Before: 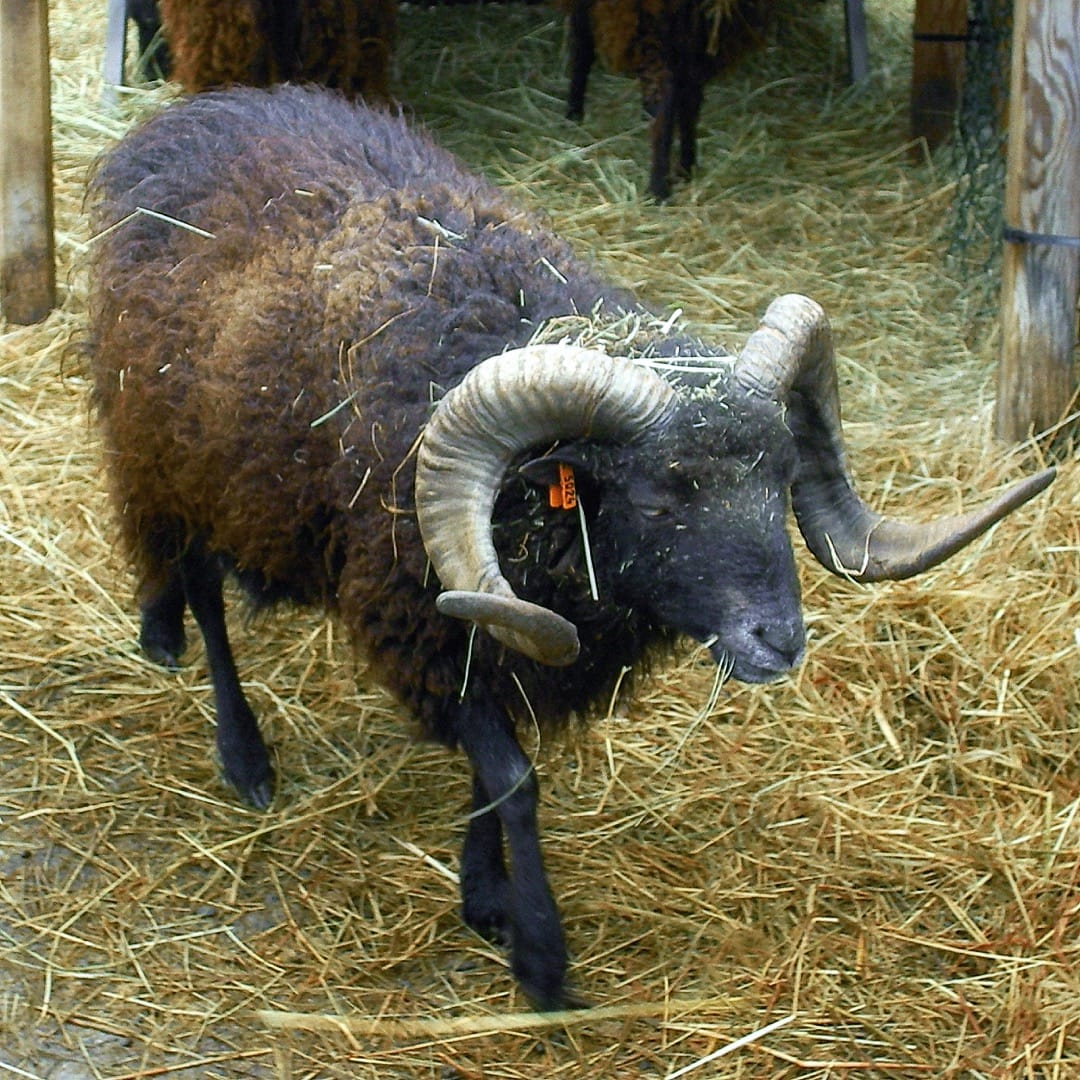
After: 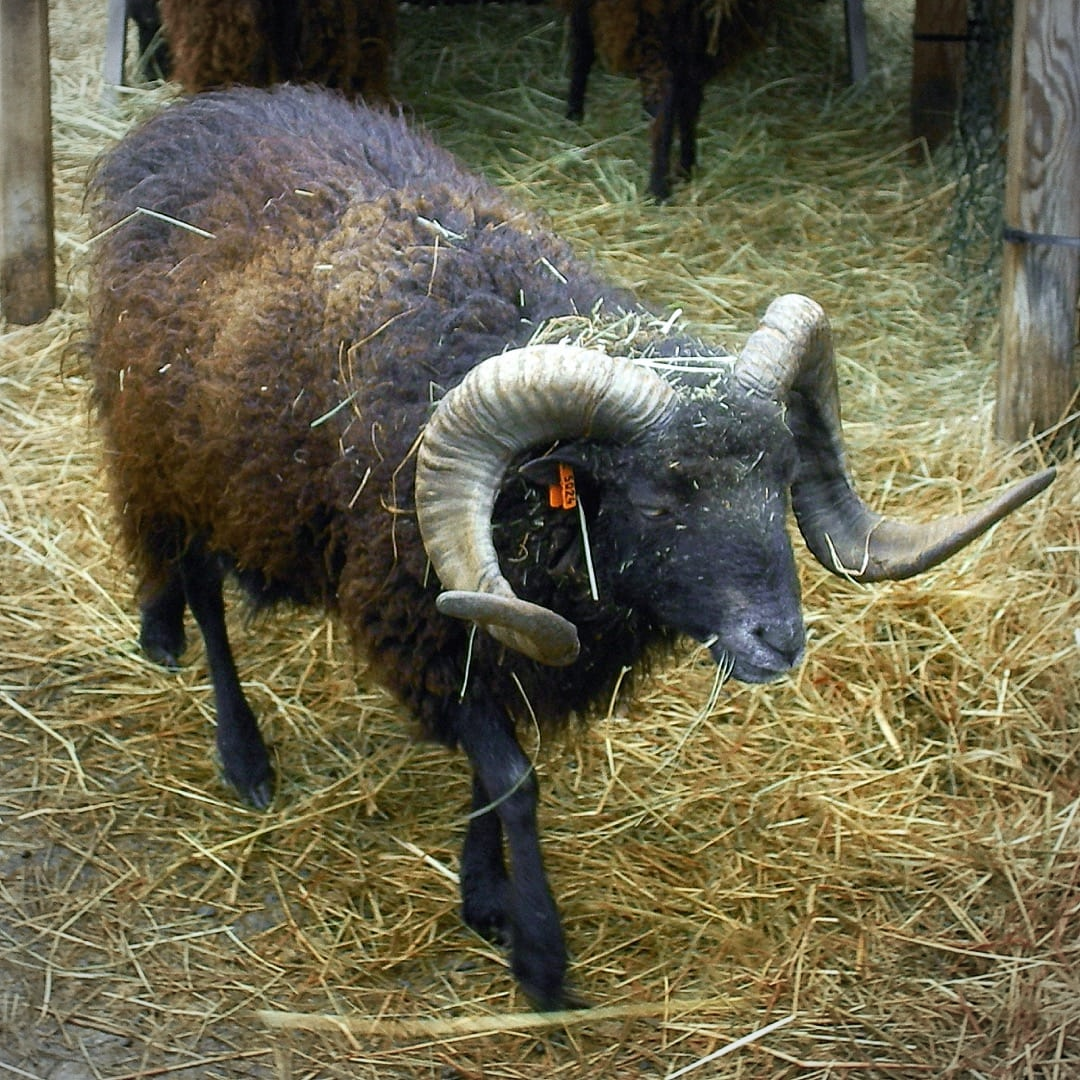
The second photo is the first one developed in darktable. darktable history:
shadows and highlights: radius 332.85, shadows 55.06, highlights -99.1, compress 94.47%, soften with gaussian
vignetting: fall-off radius 60.92%, unbound false
